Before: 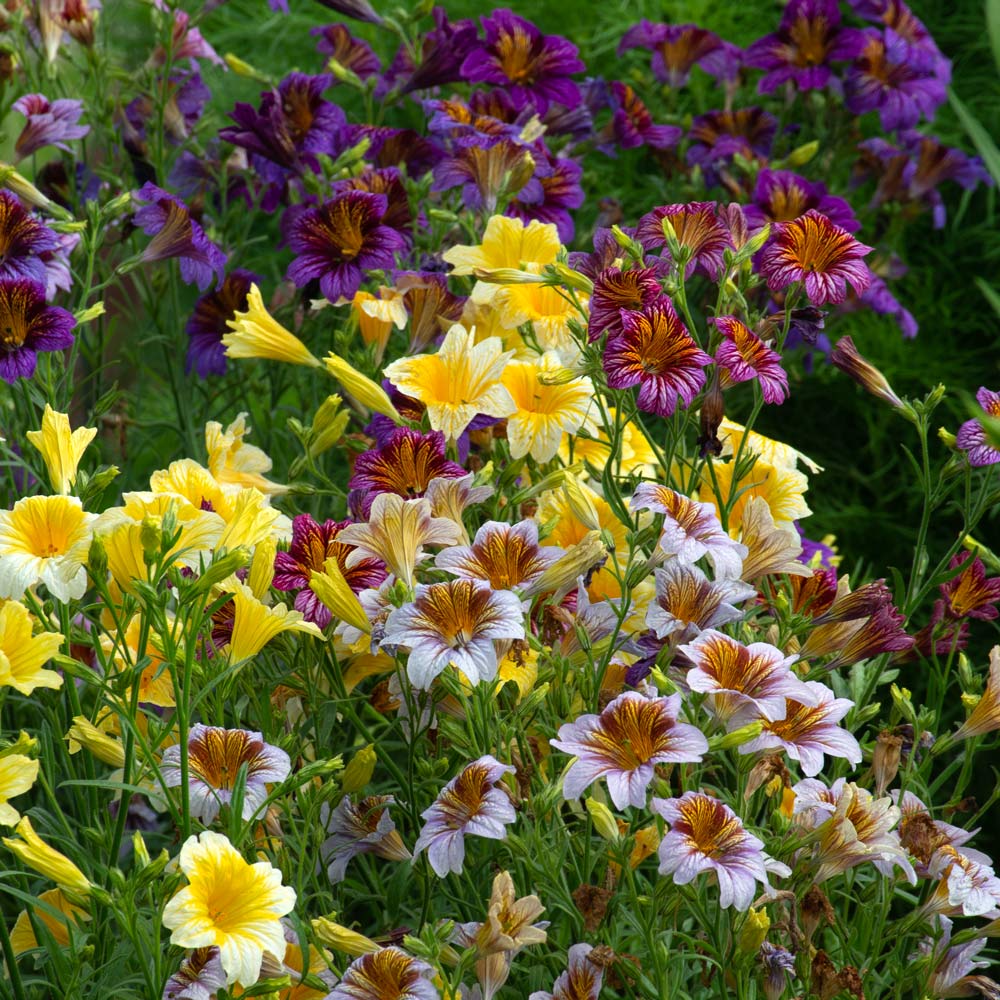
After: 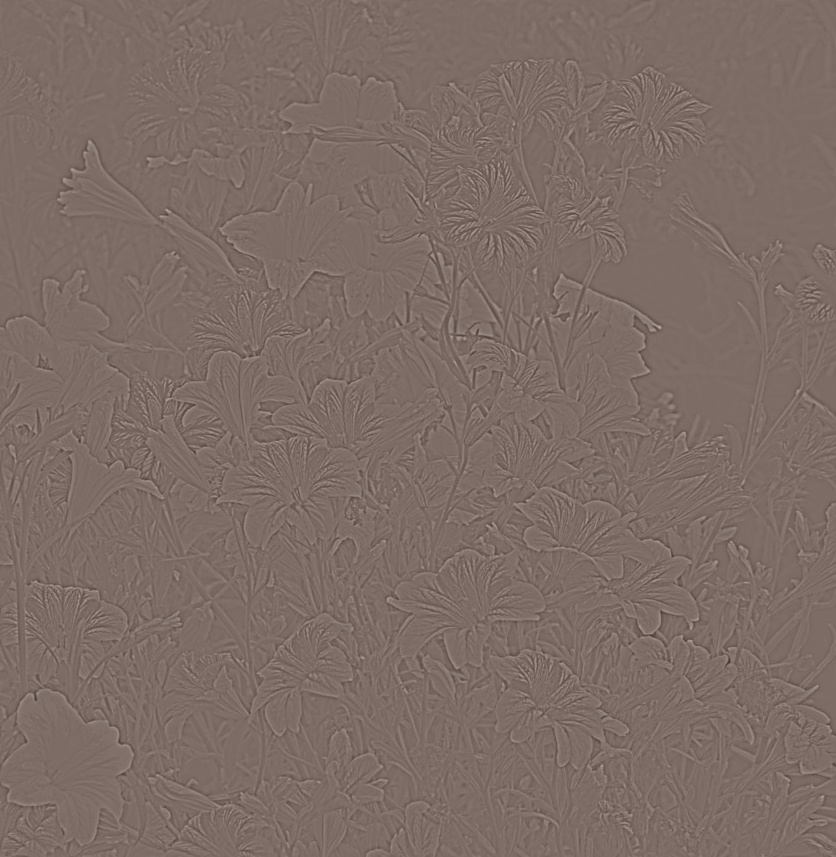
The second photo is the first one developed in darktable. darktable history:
sharpen: on, module defaults
crop: left 16.315%, top 14.246%
exposure: exposure 0.258 EV, compensate highlight preservation false
highpass: sharpness 6%, contrast boost 7.63%
rgb levels: mode RGB, independent channels, levels [[0, 0.5, 1], [0, 0.521, 1], [0, 0.536, 1]]
